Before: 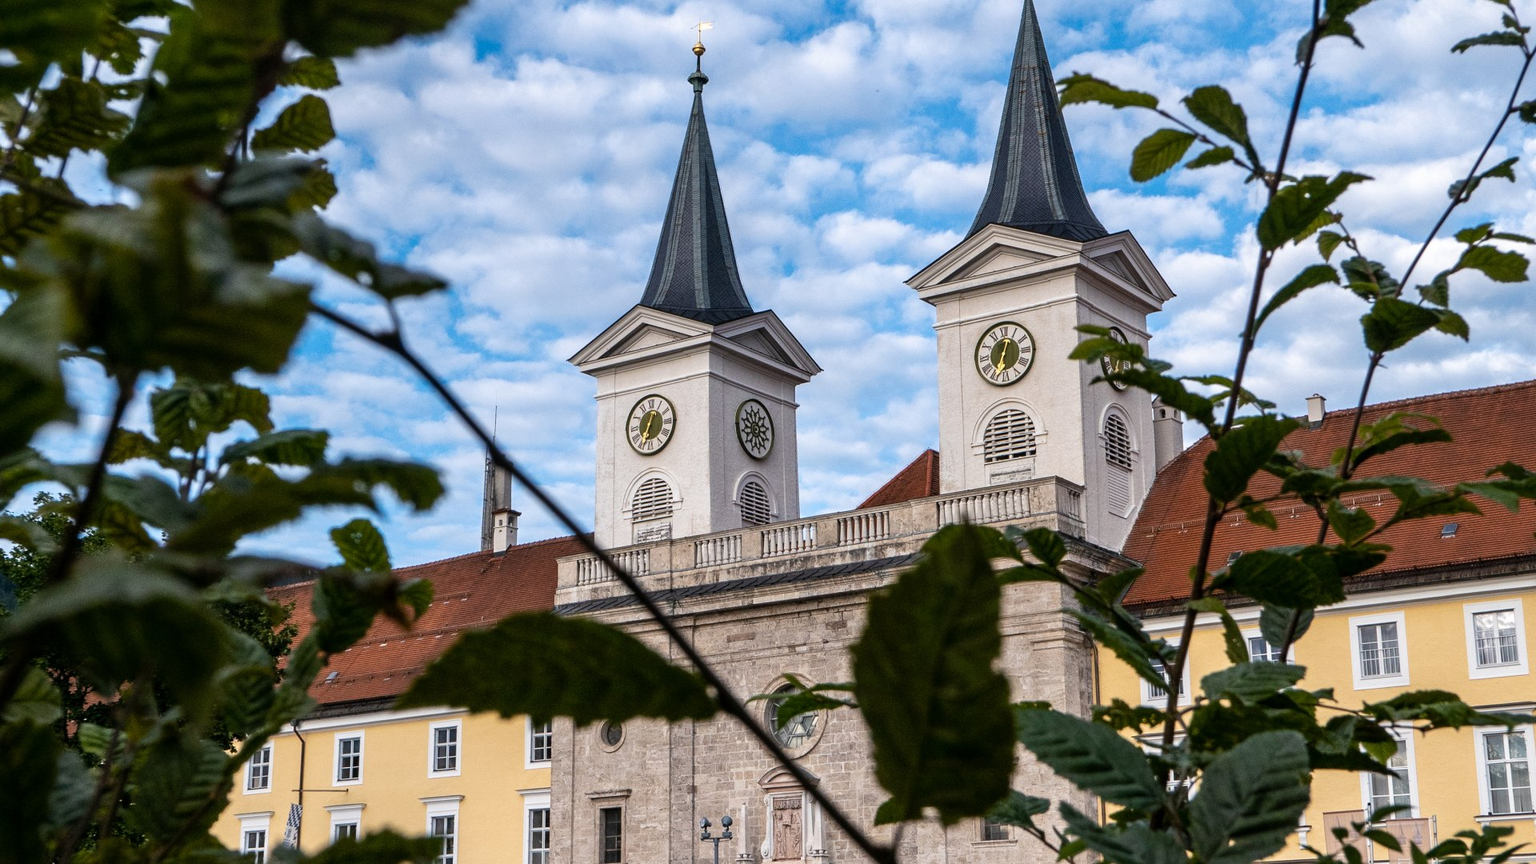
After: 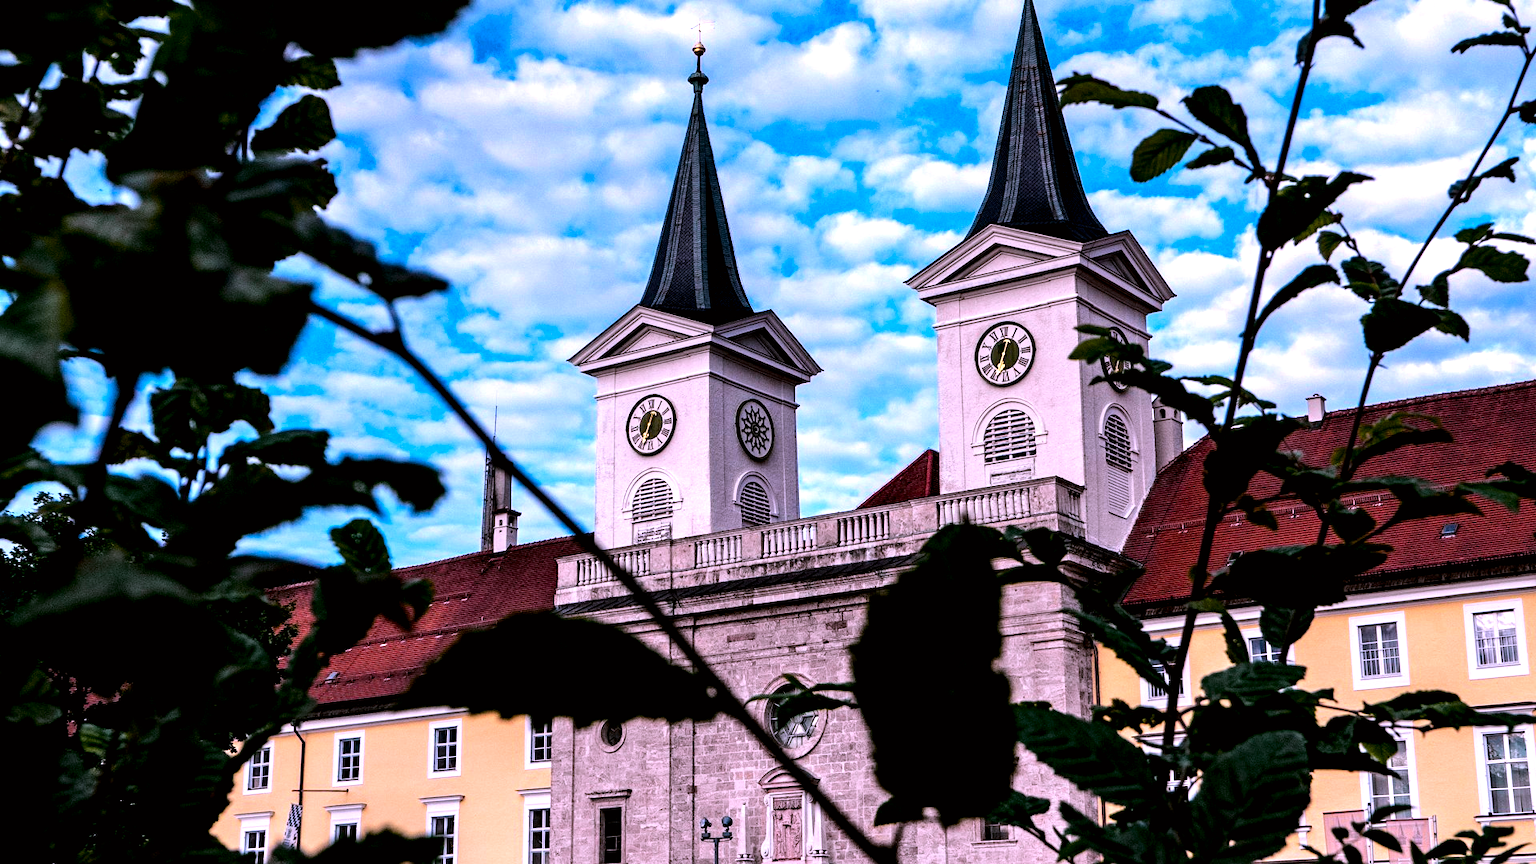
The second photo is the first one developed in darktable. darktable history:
color balance rgb: shadows lift › luminance -10%, power › luminance -9%, linear chroma grading › global chroma 10%, global vibrance 10%, contrast 15%, saturation formula JzAzBz (2021)
tone curve: curves: ch0 [(0, 0) (0.068, 0.012) (0.183, 0.089) (0.341, 0.283) (0.547, 0.532) (0.828, 0.815) (1, 0.983)]; ch1 [(0, 0) (0.23, 0.166) (0.34, 0.308) (0.371, 0.337) (0.429, 0.411) (0.477, 0.462) (0.499, 0.5) (0.529, 0.537) (0.559, 0.582) (0.743, 0.798) (1, 1)]; ch2 [(0, 0) (0.431, 0.414) (0.498, 0.503) (0.524, 0.528) (0.568, 0.546) (0.6, 0.597) (0.634, 0.645) (0.728, 0.742) (1, 1)], color space Lab, independent channels, preserve colors none
haze removal: compatibility mode true, adaptive false
color correction: highlights a* 15.03, highlights b* -25.07
rgb levels: levels [[0.01, 0.419, 0.839], [0, 0.5, 1], [0, 0.5, 1]]
